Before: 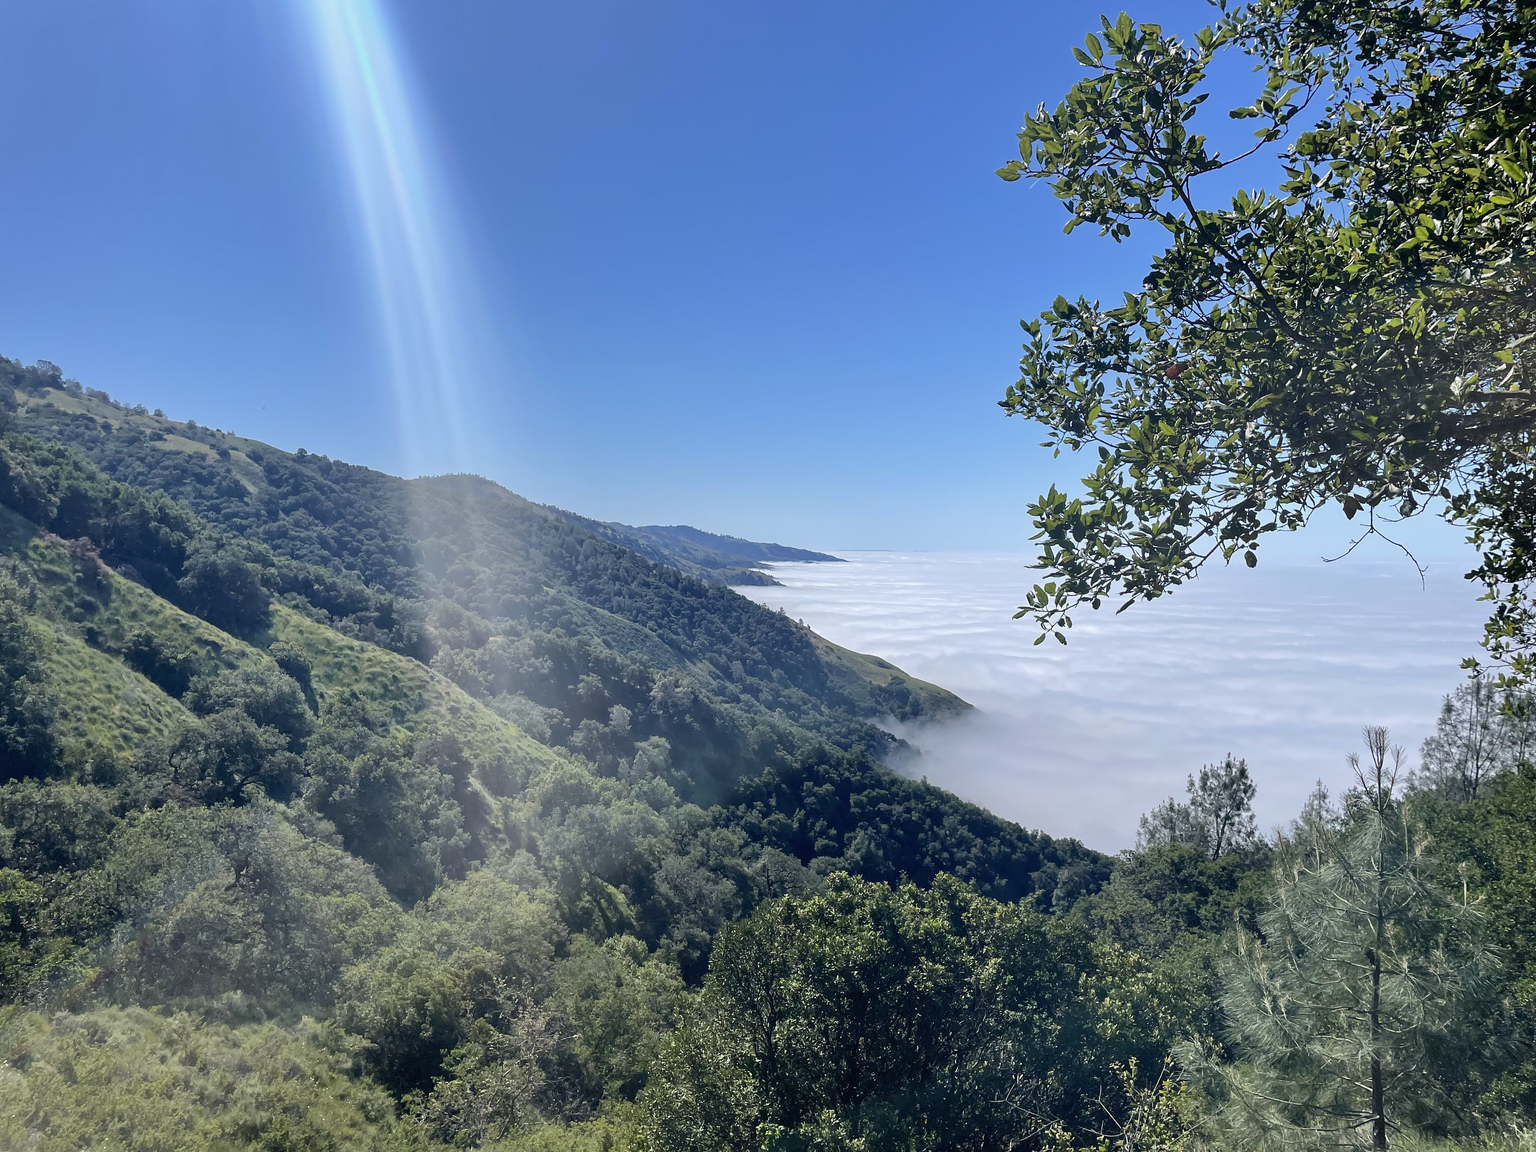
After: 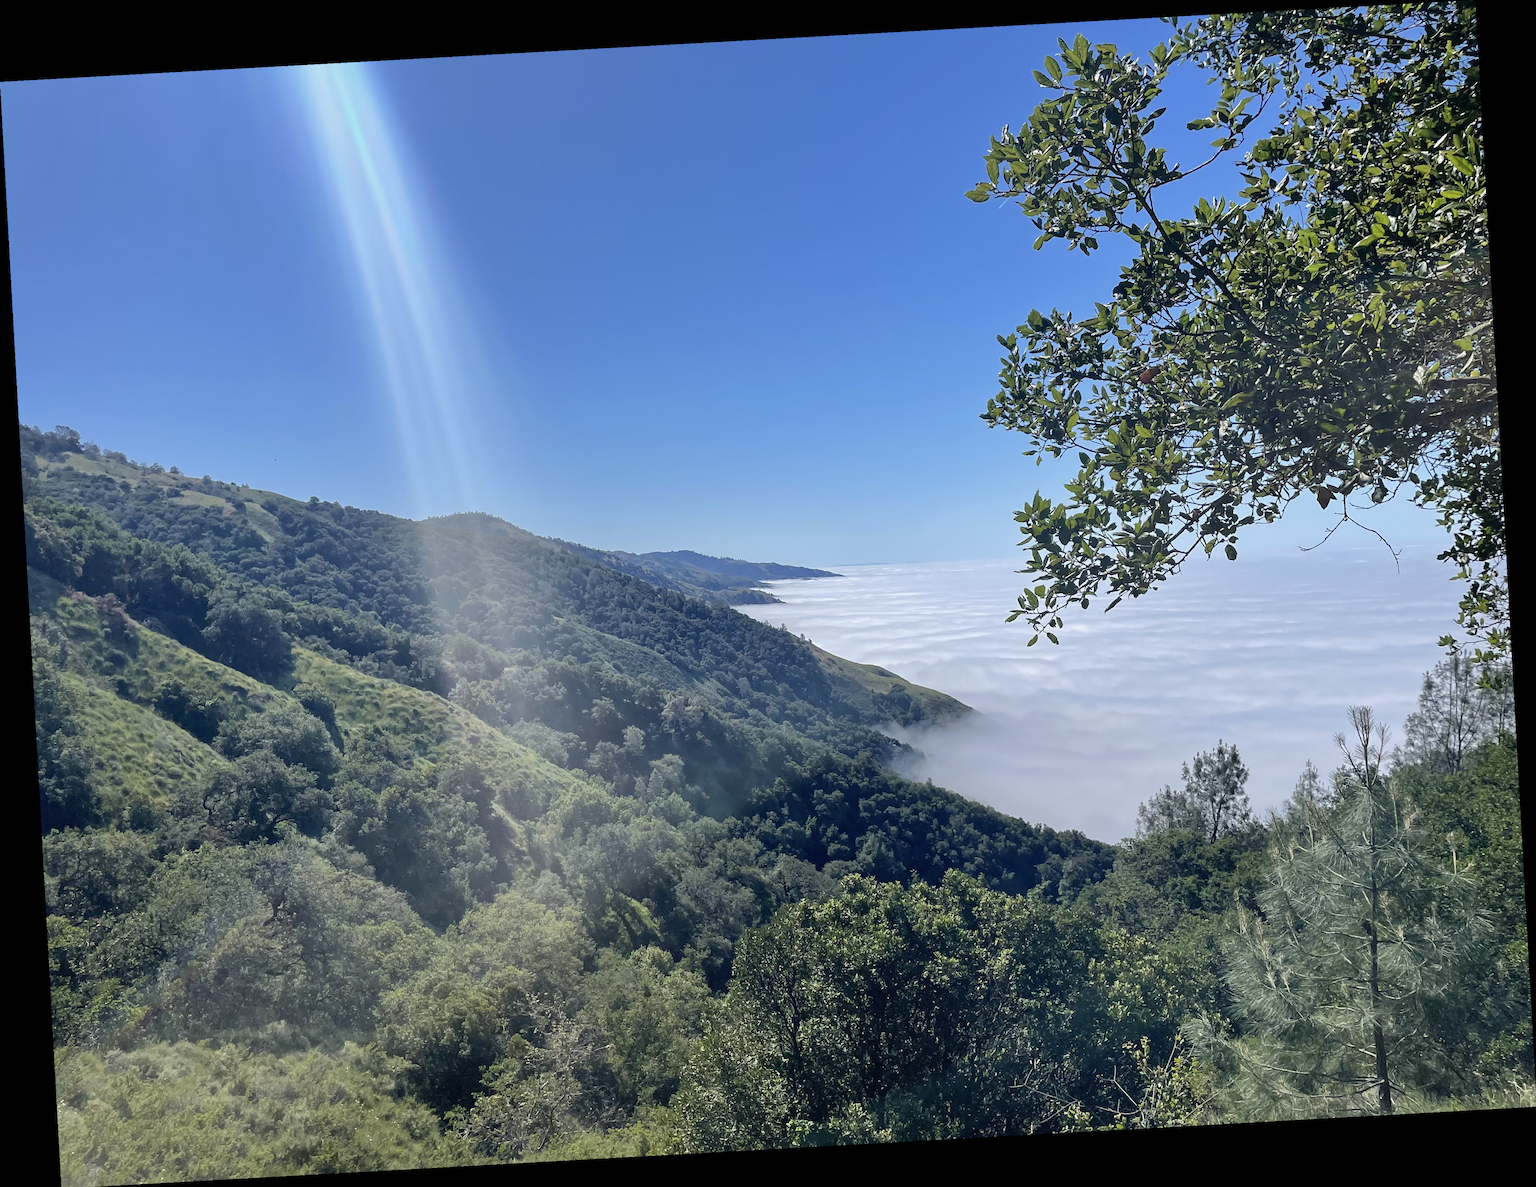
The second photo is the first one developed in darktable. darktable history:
rotate and perspective: rotation -3.18°, automatic cropping off
shadows and highlights: shadows 25, highlights -25
